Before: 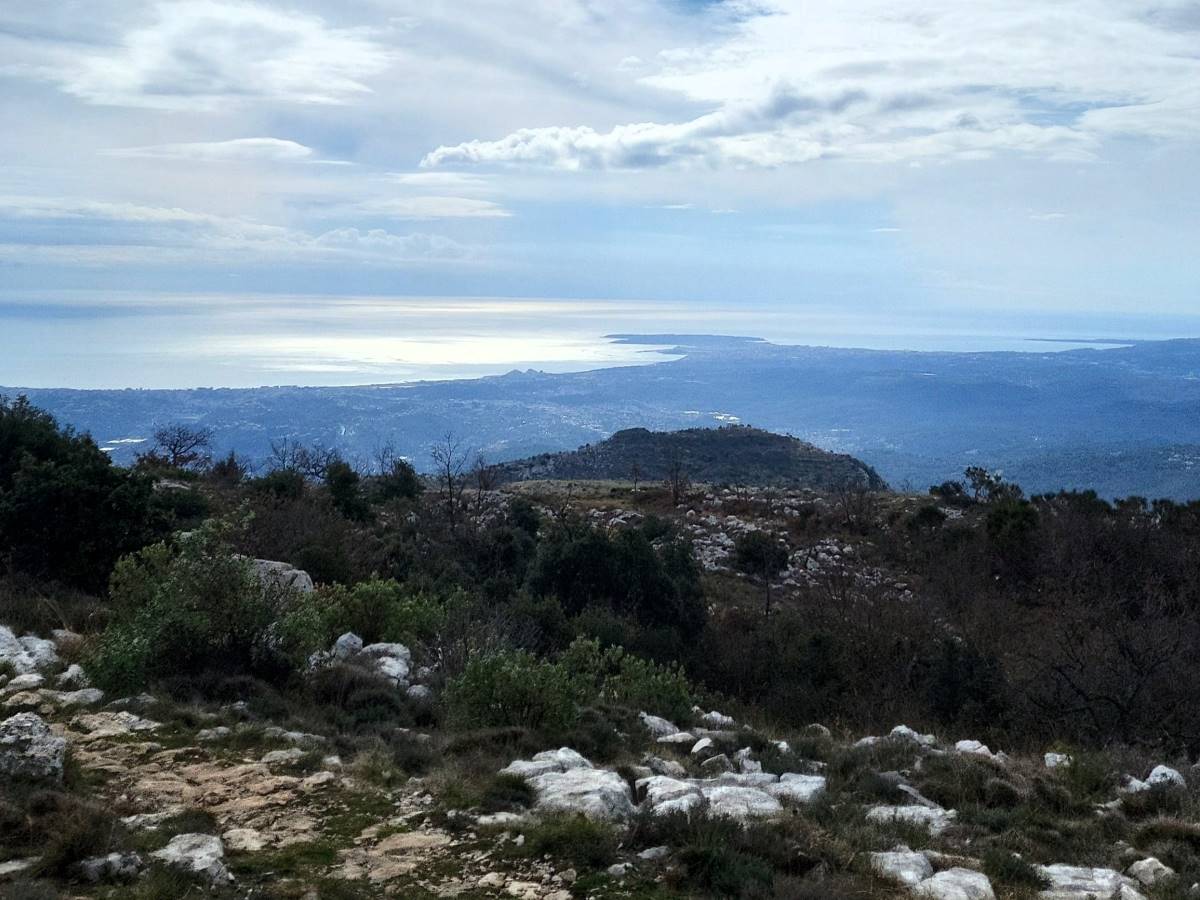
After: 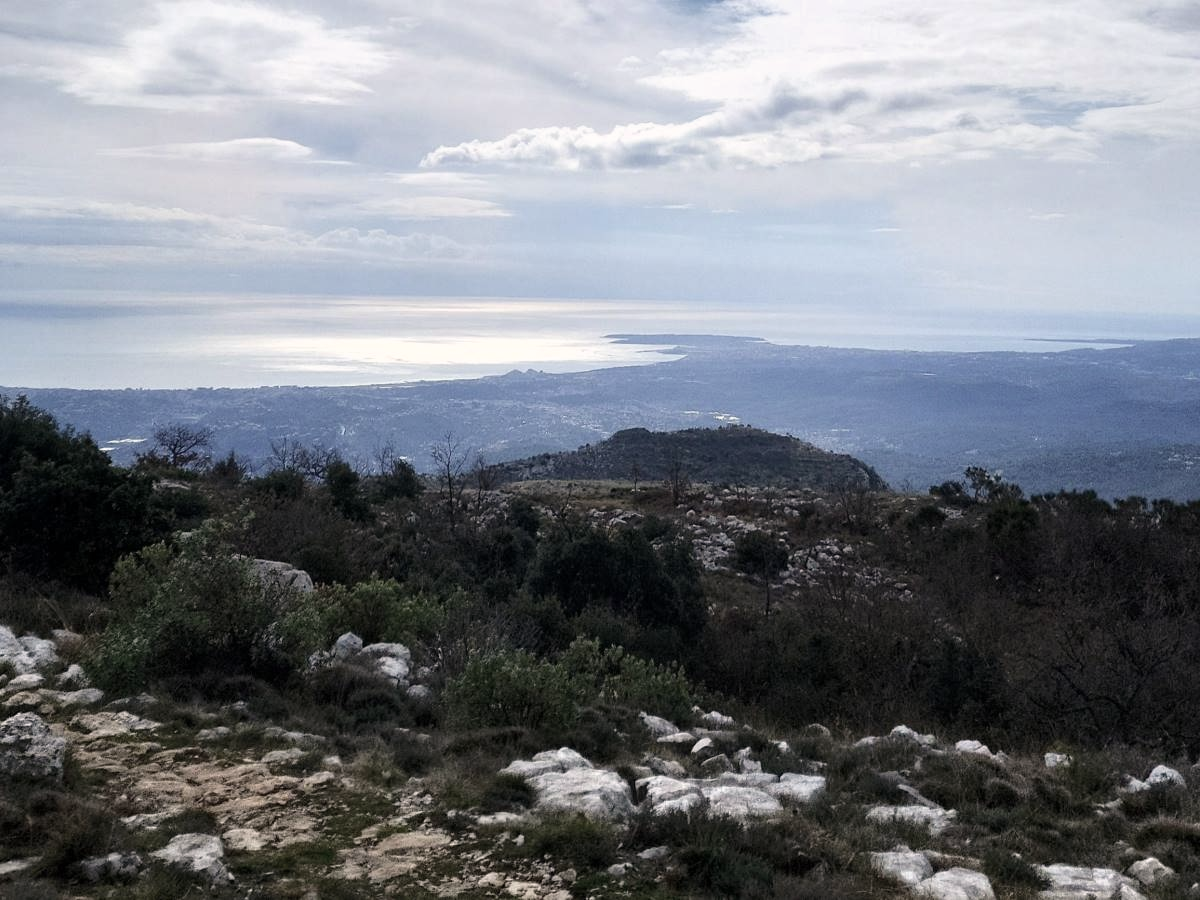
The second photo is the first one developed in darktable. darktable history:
color correction: highlights a* 5.59, highlights b* 5.24, saturation 0.68
white balance: red 0.988, blue 1.017
